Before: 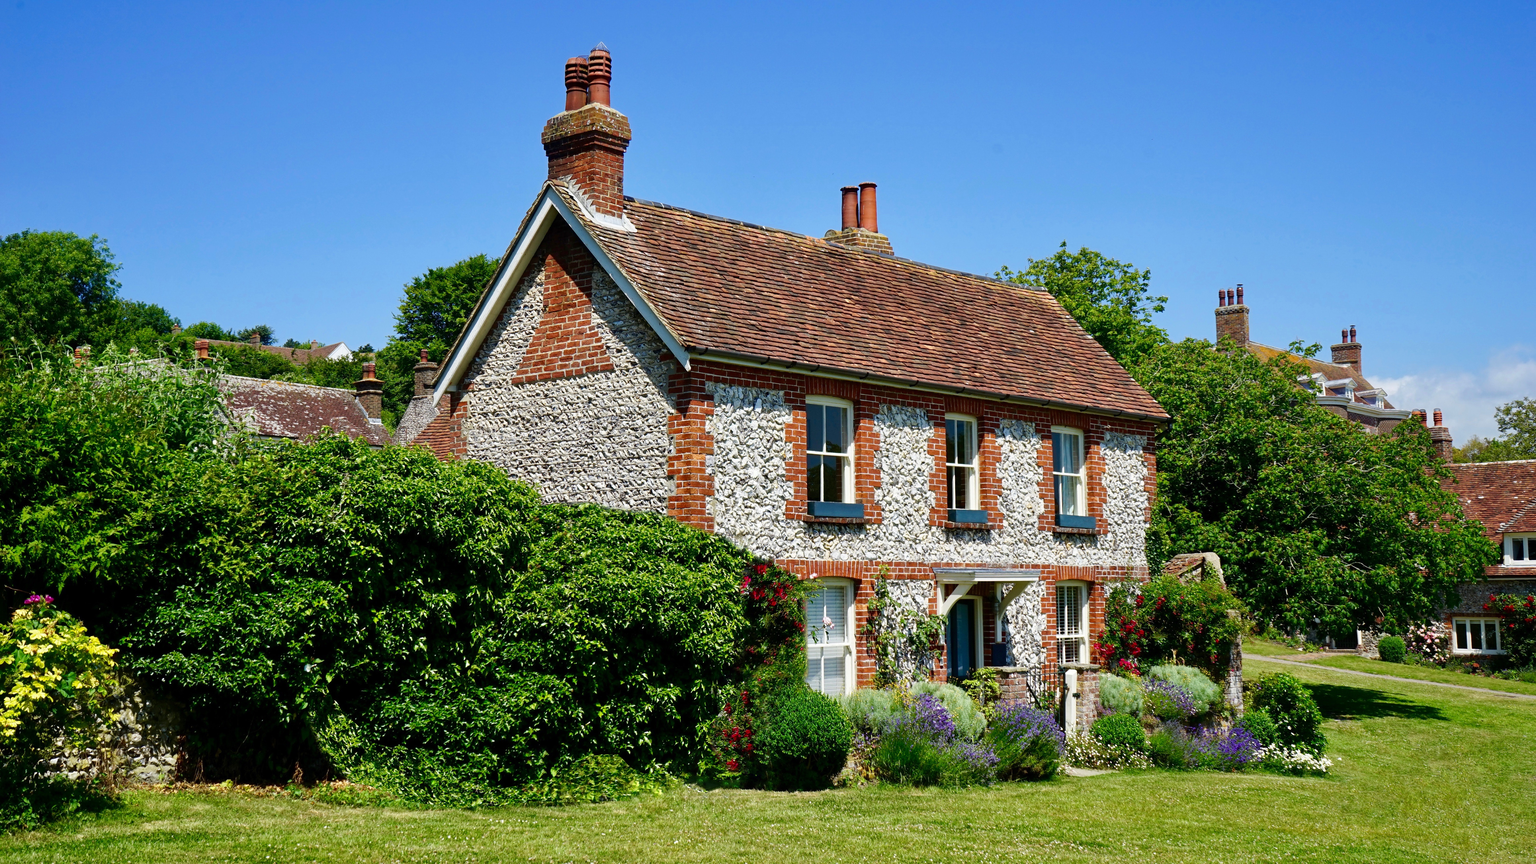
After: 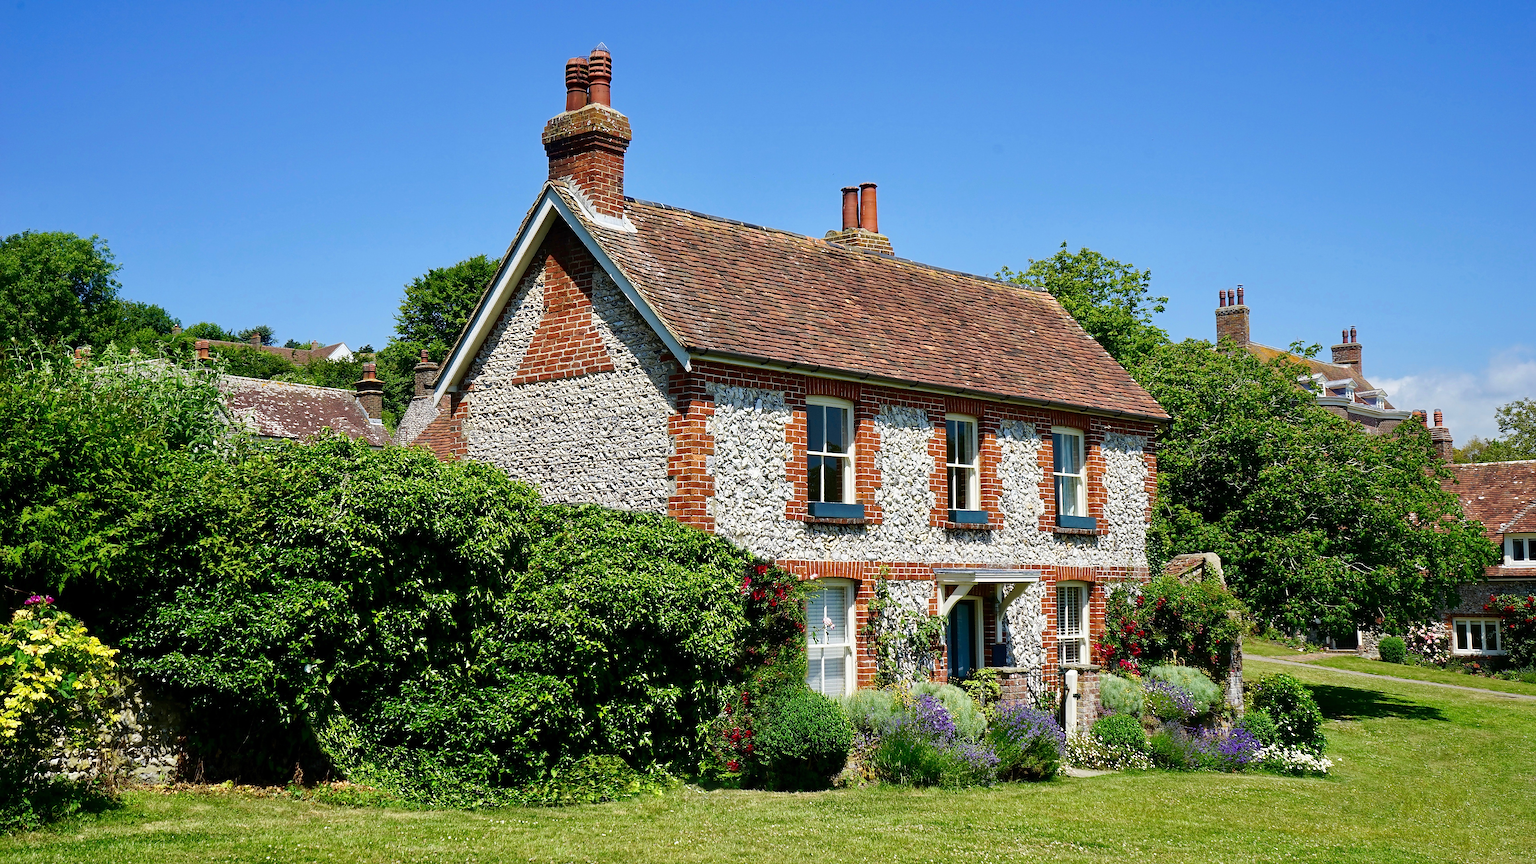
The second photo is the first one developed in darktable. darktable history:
sharpen: radius 1.362, amount 1.241, threshold 0.84
